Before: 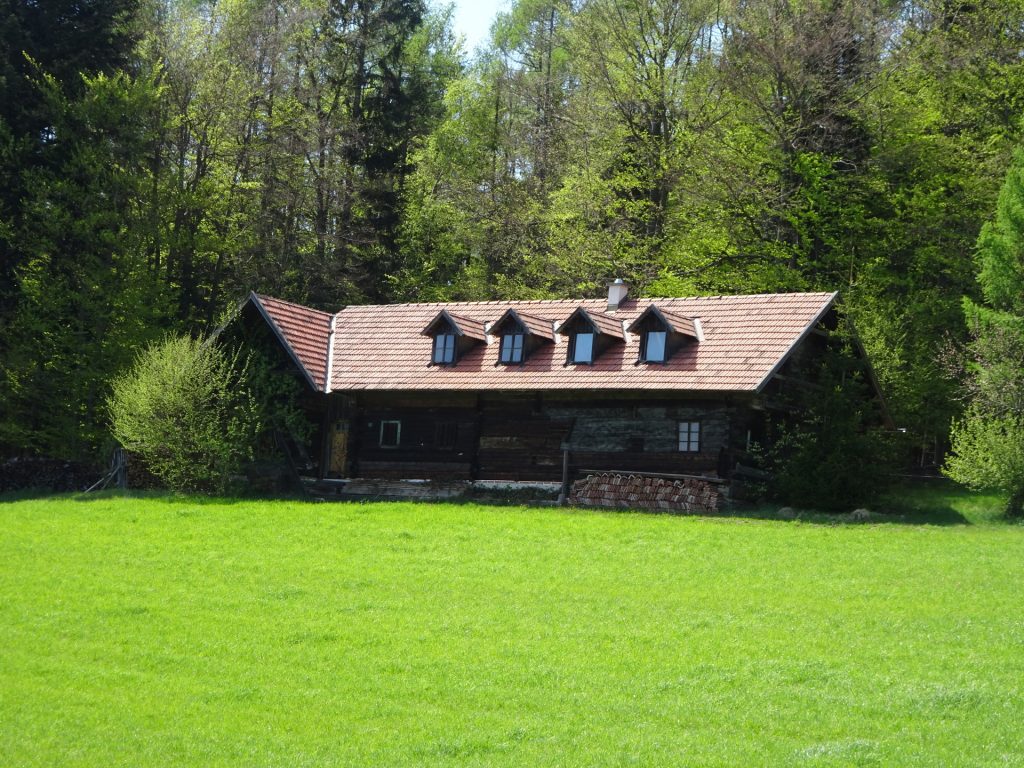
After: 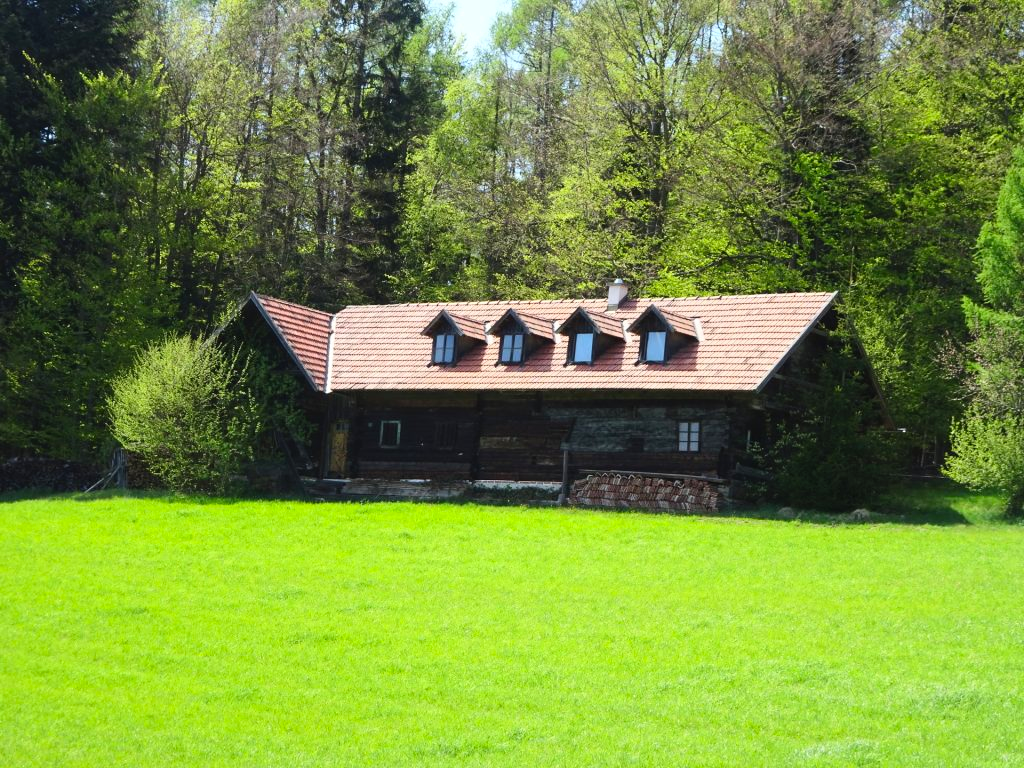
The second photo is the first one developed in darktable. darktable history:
contrast brightness saturation: contrast 0.204, brightness 0.159, saturation 0.221
